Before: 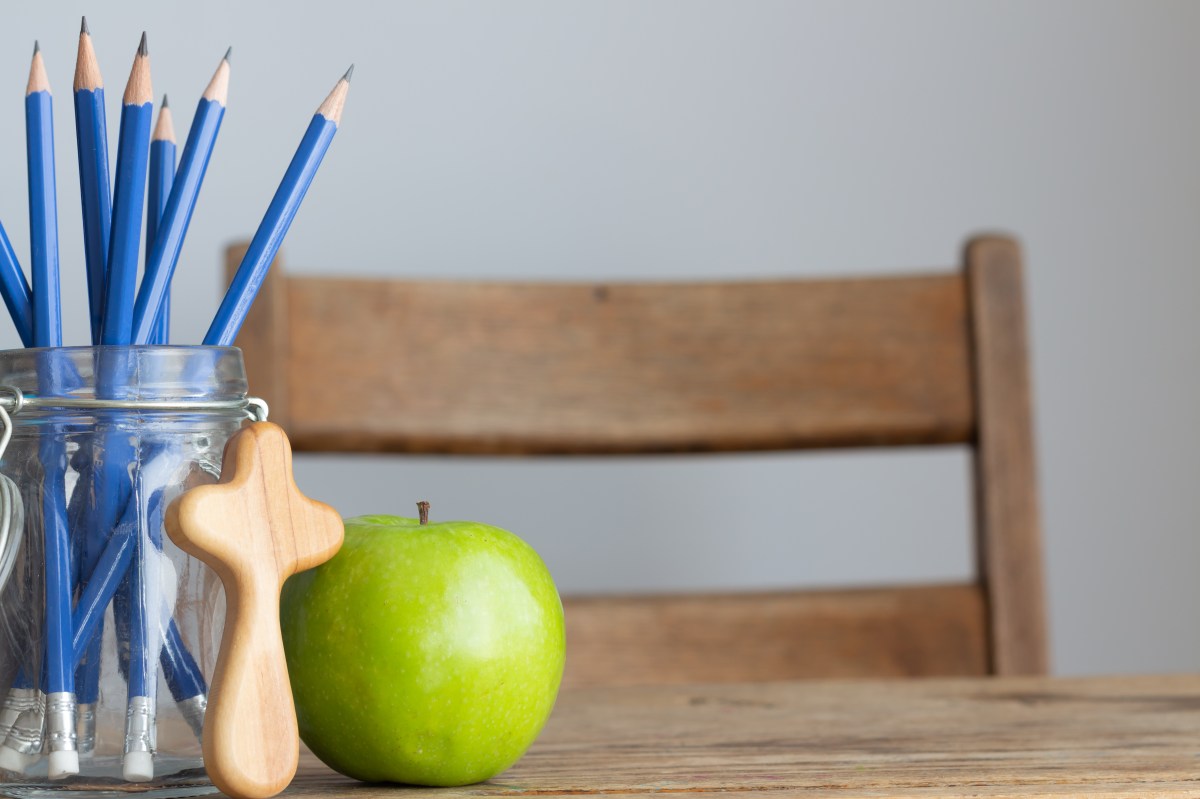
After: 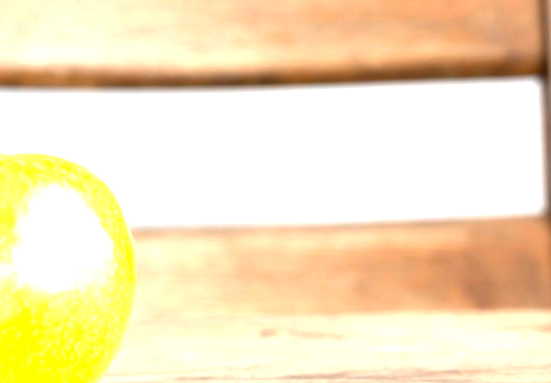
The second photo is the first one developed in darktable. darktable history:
exposure: black level correction 0.002, exposure 1.993 EV, compensate highlight preservation false
crop: left 35.847%, top 46.078%, right 18.187%, bottom 5.969%
tone curve: curves: ch0 [(0, 0.042) (0.129, 0.18) (0.501, 0.497) (1, 1)], color space Lab, linked channels, preserve colors none
